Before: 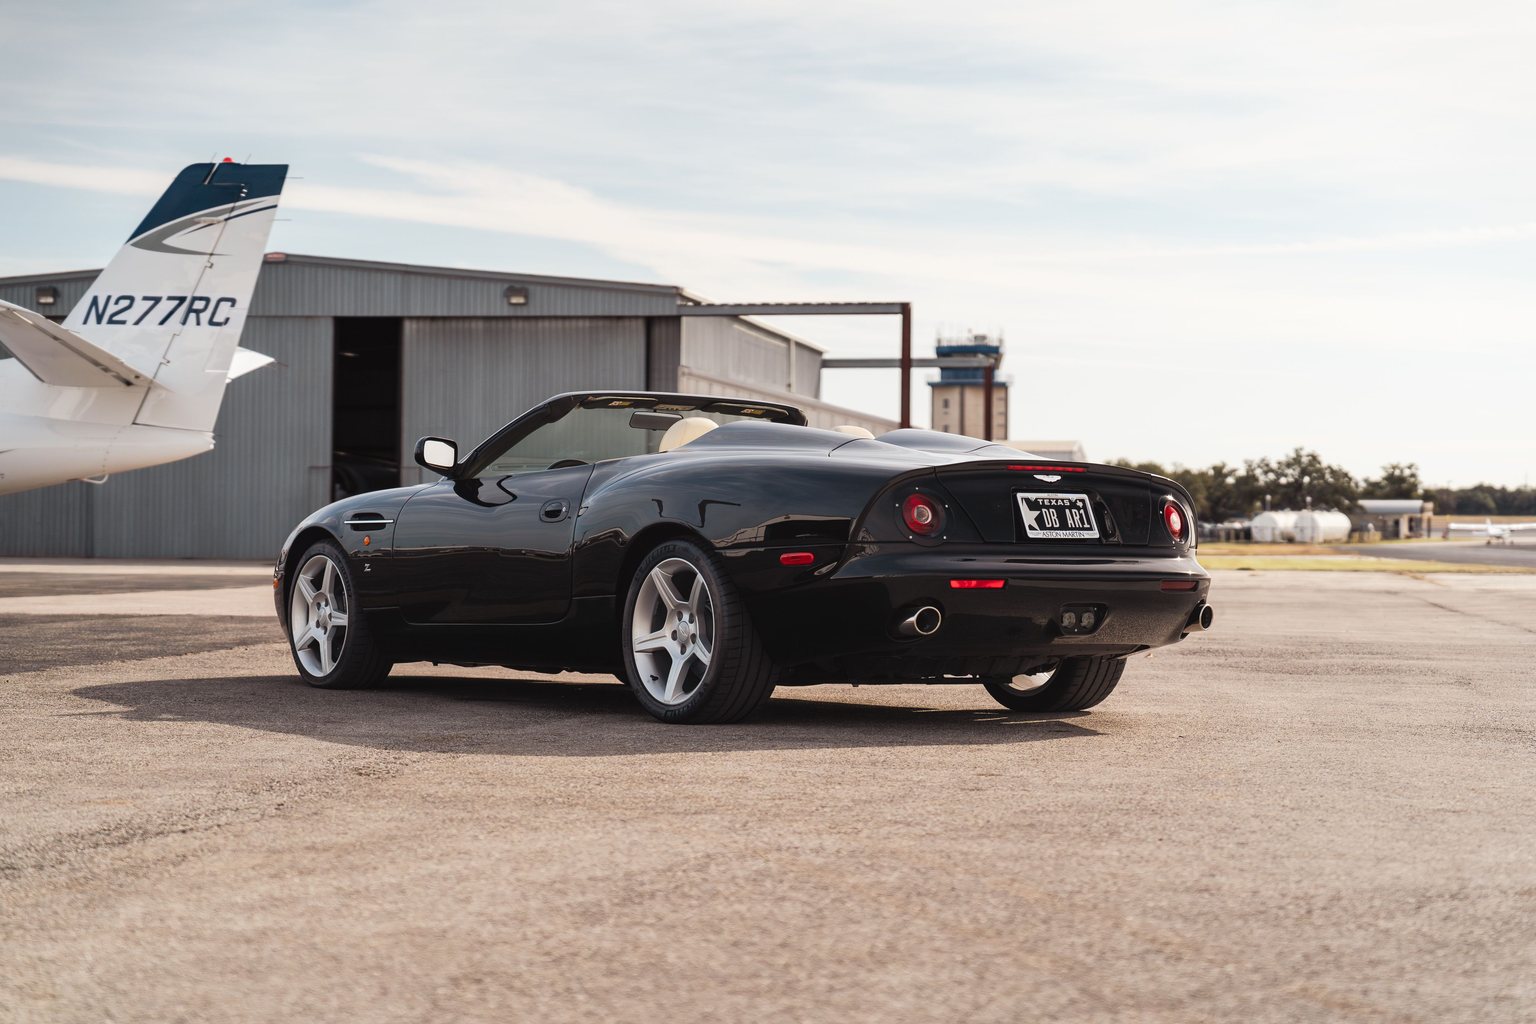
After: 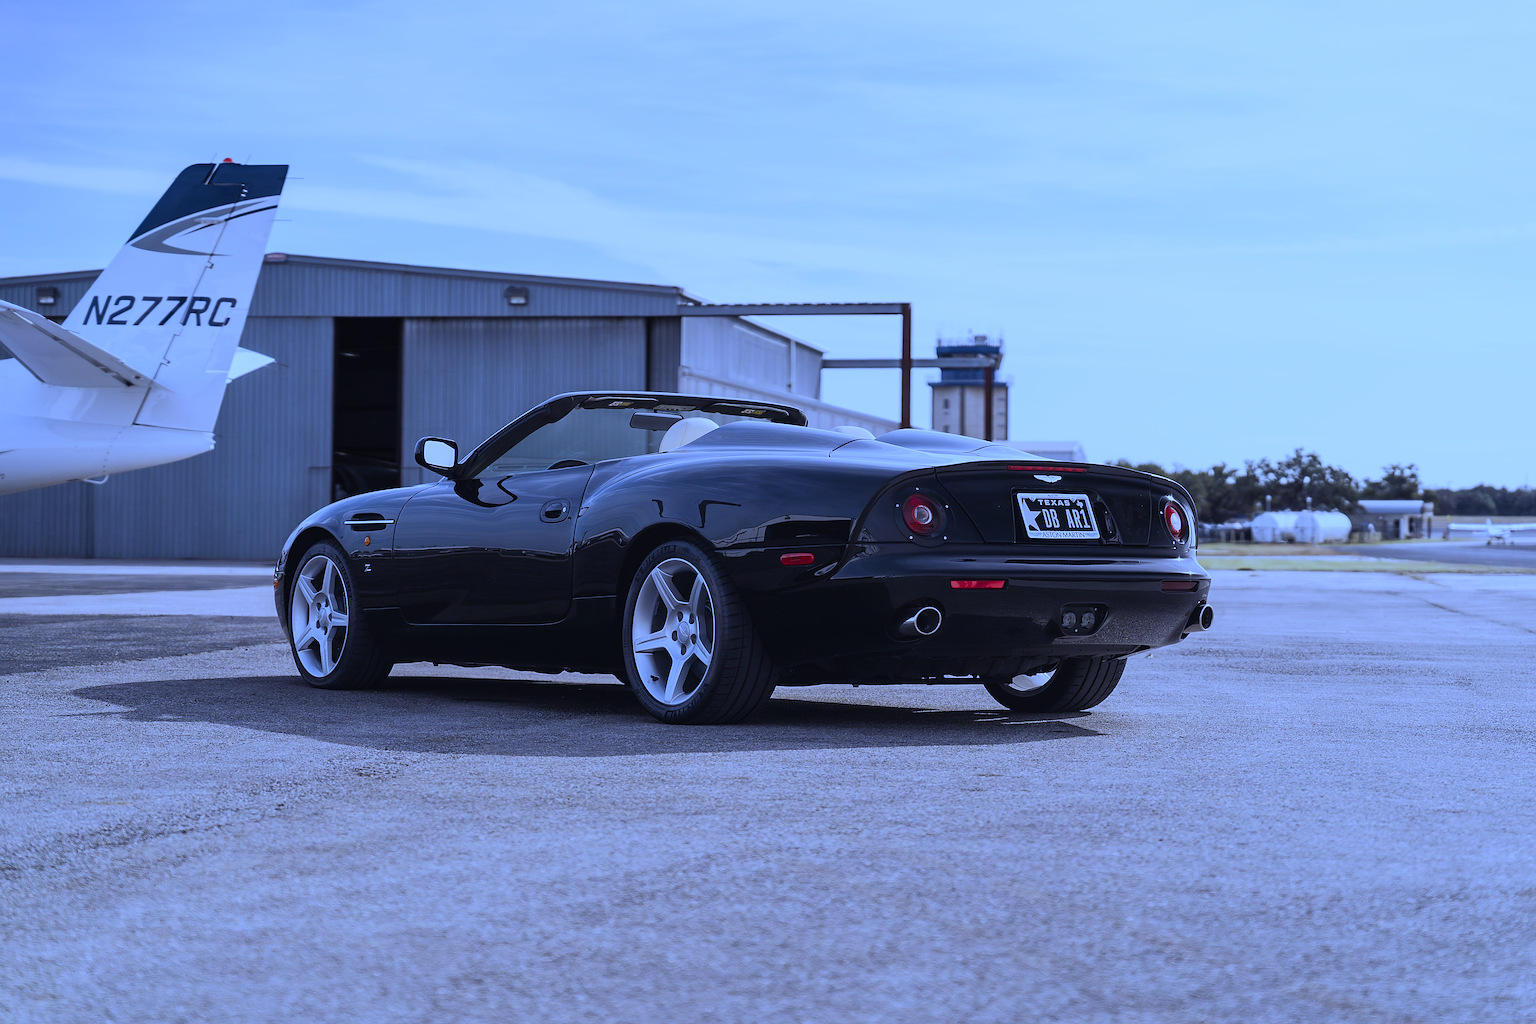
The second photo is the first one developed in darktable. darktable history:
exposure: exposure -0.462 EV, compensate highlight preservation false
white balance: red 0.766, blue 1.537
sharpen: on, module defaults
